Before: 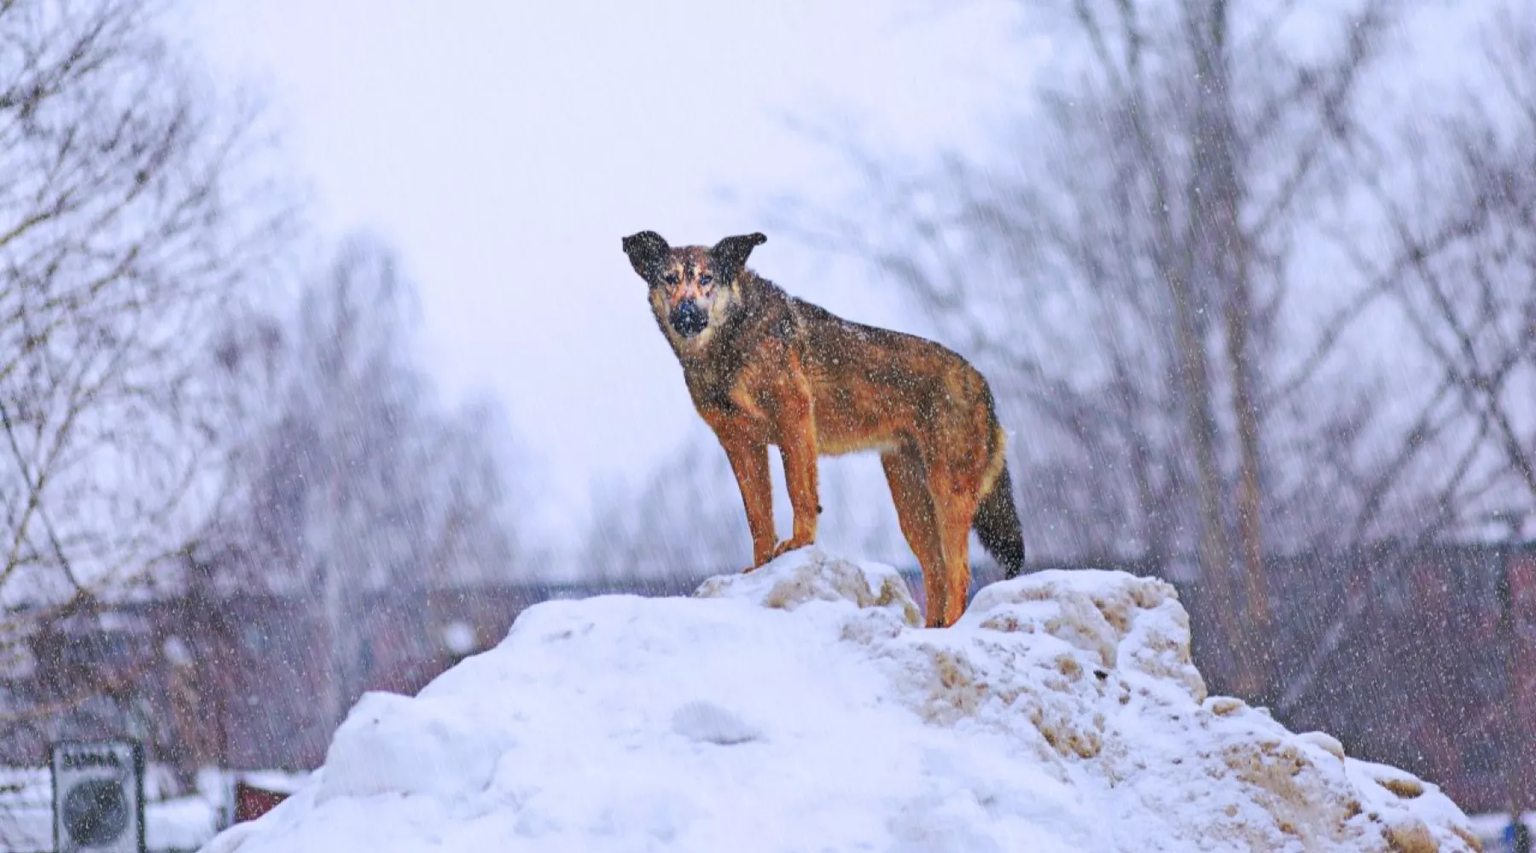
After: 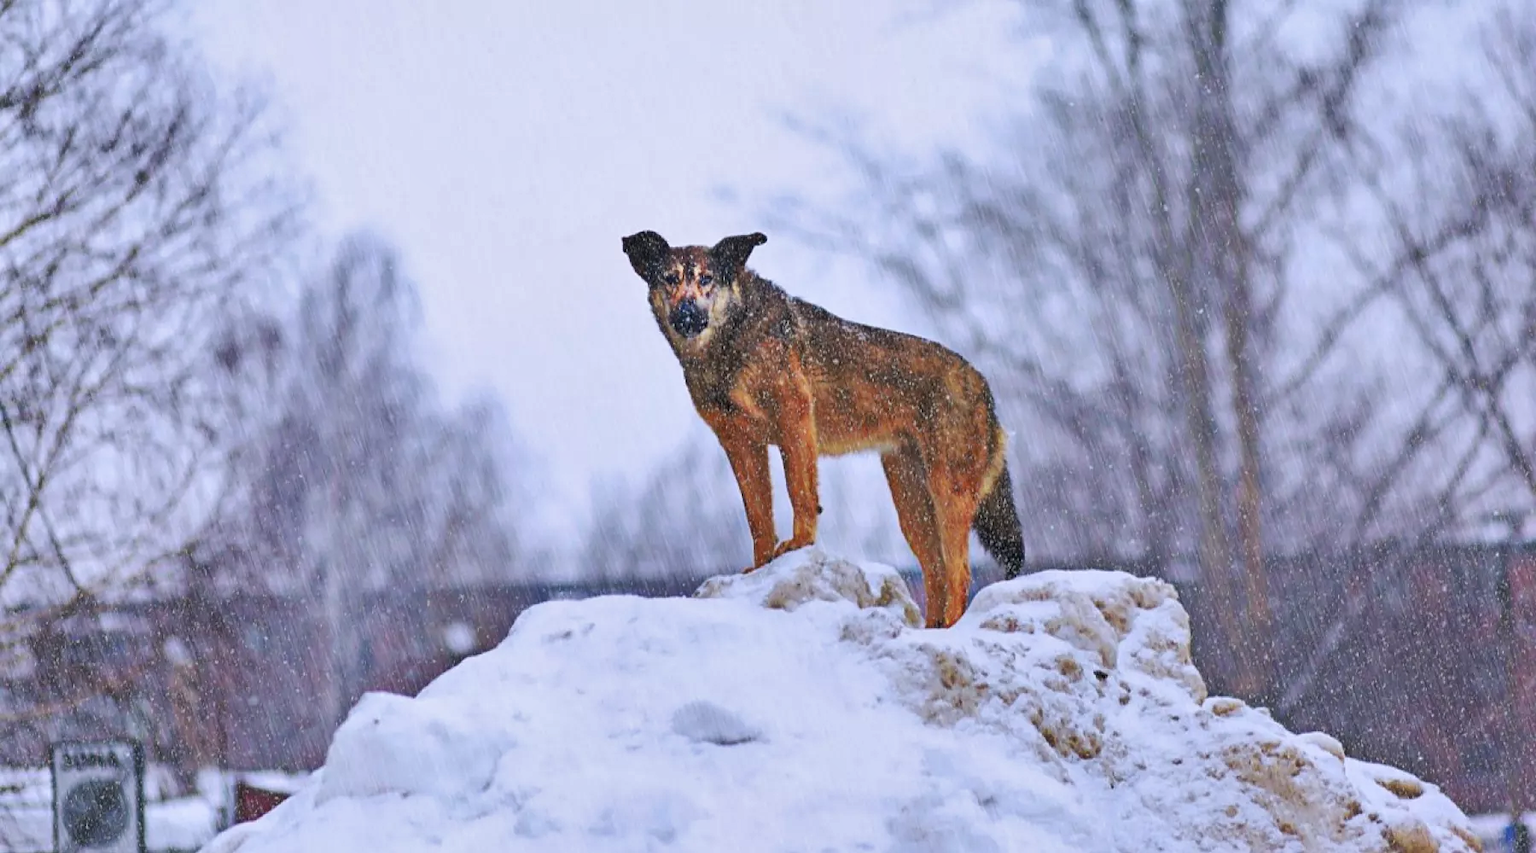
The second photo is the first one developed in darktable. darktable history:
shadows and highlights: soften with gaussian
sharpen: amount 0.21
